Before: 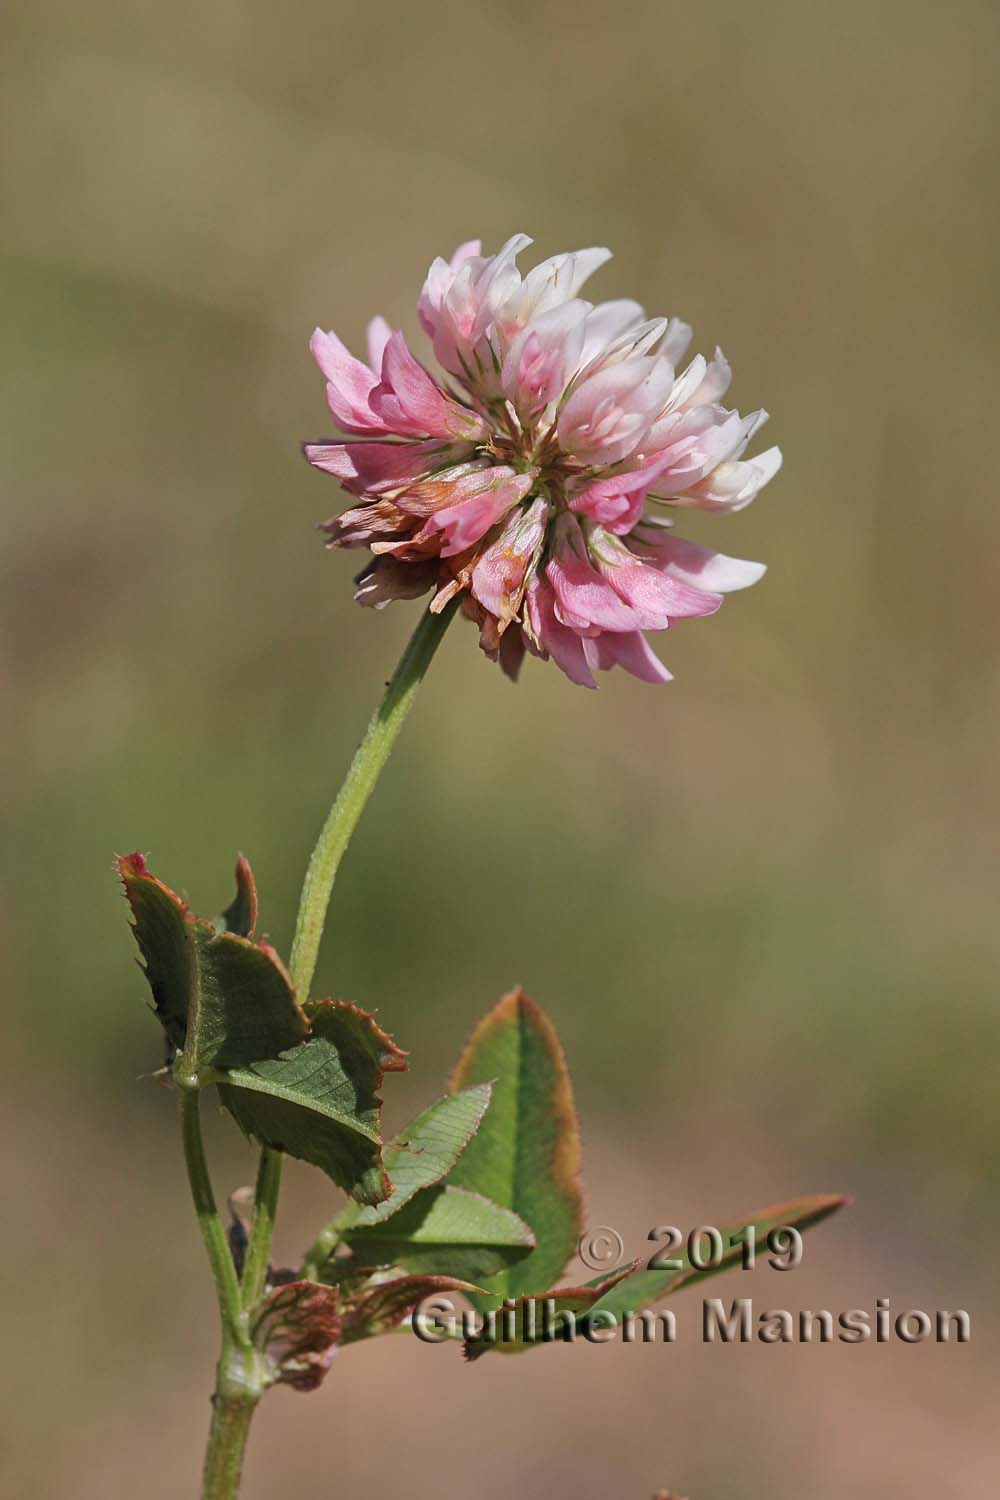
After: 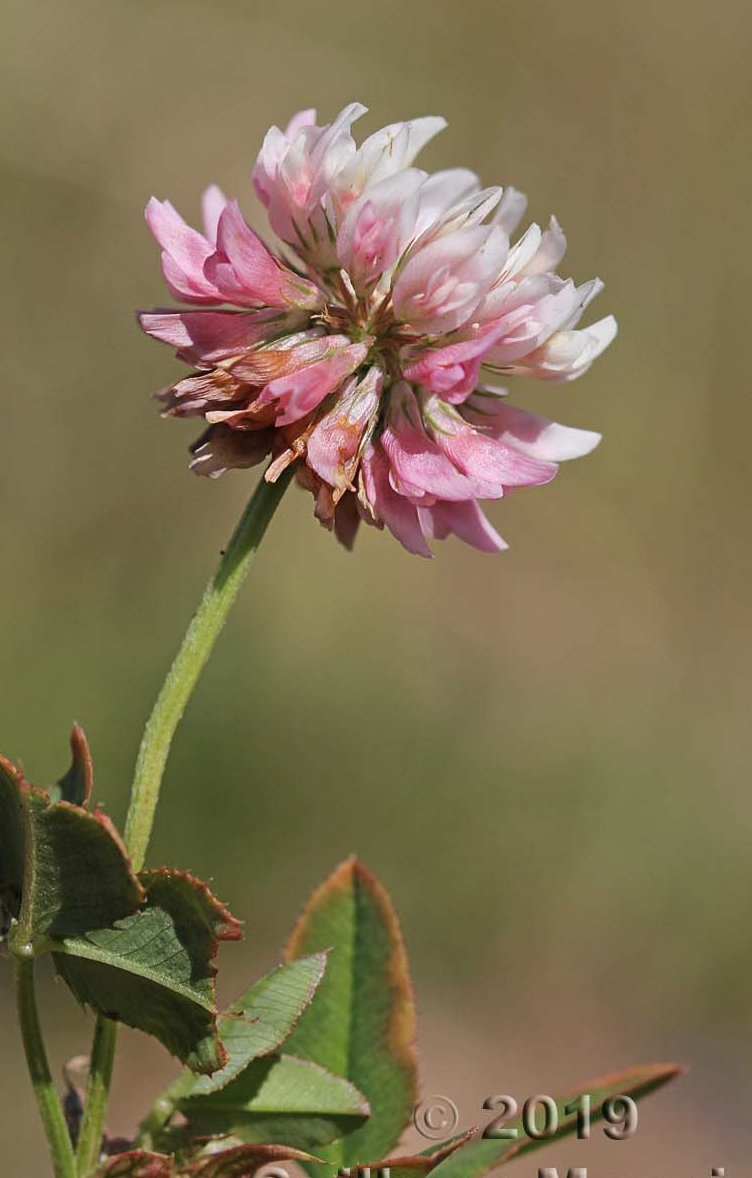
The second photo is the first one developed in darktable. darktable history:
crop: left 16.572%, top 8.791%, right 8.151%, bottom 12.634%
